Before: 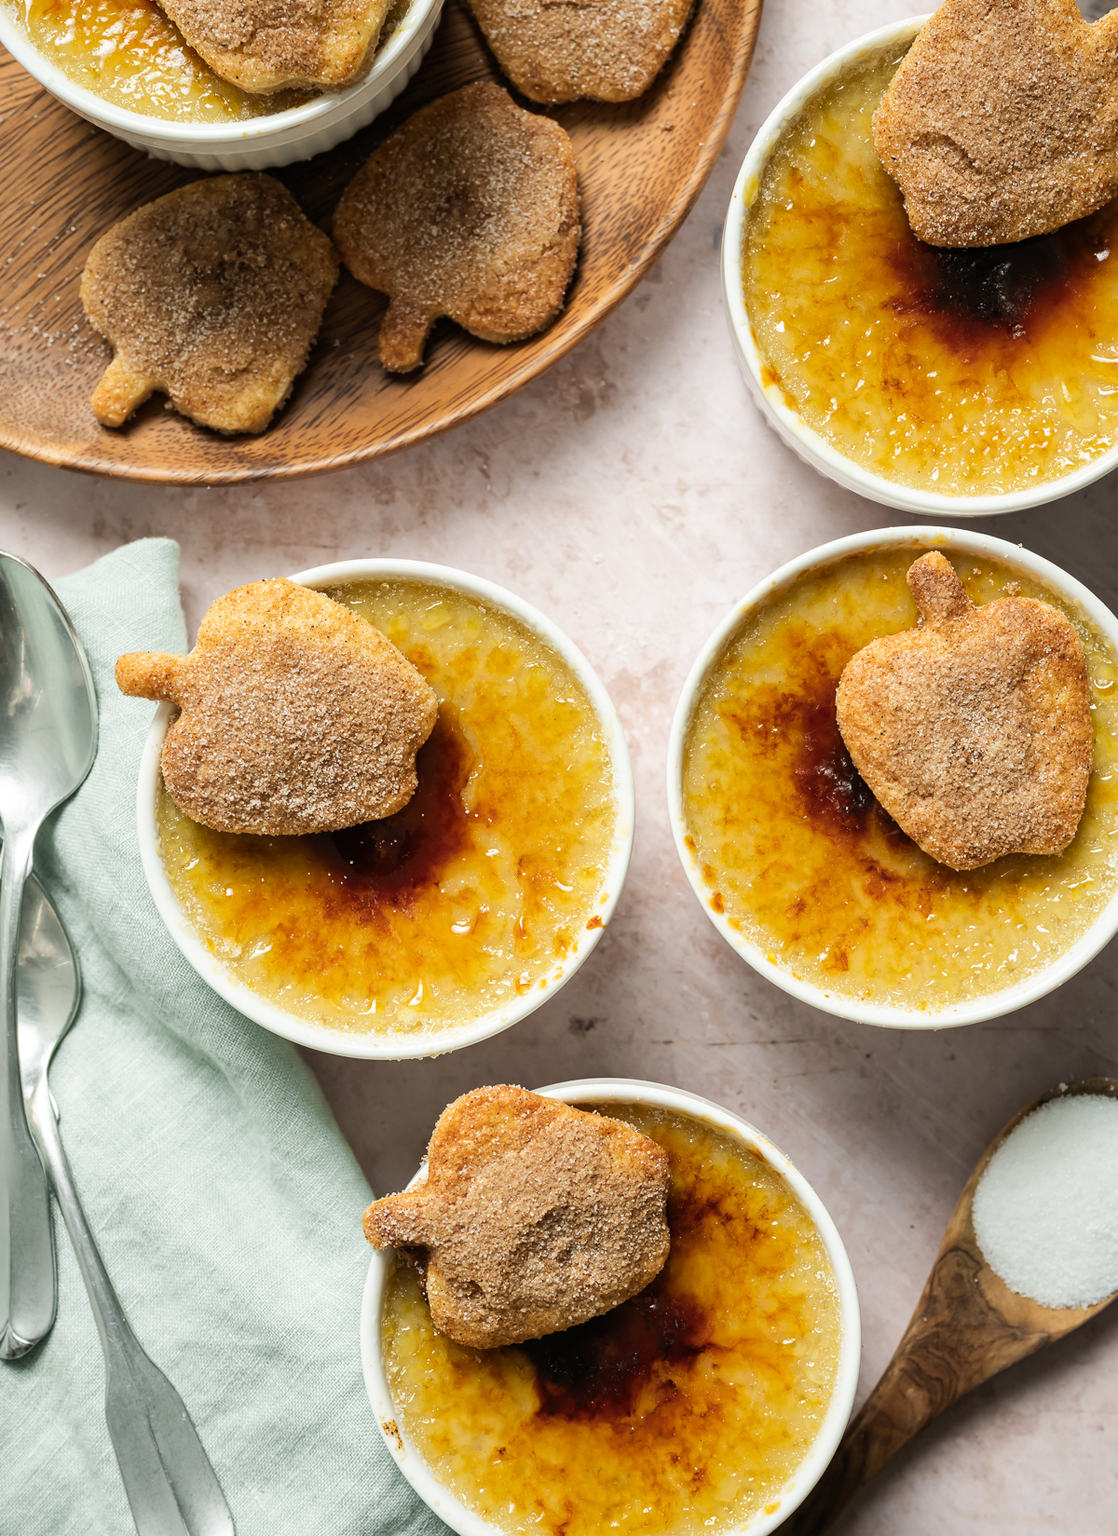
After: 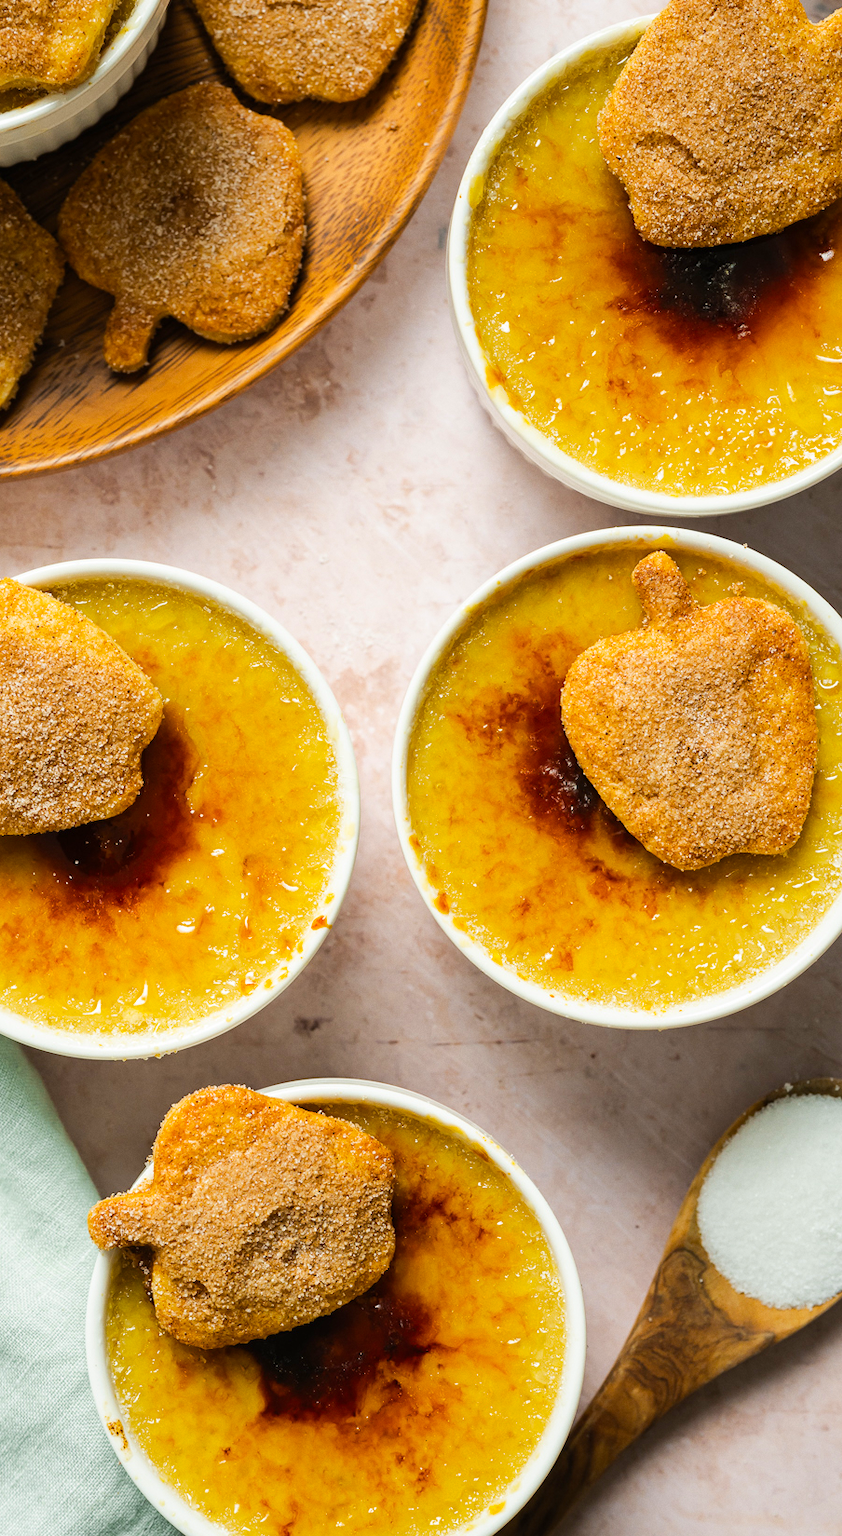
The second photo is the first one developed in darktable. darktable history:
crop and rotate: left 24.6%
color balance rgb: perceptual saturation grading › global saturation 25%, perceptual brilliance grading › mid-tones 10%, perceptual brilliance grading › shadows 15%, global vibrance 20%
grain: coarseness 0.09 ISO, strength 10%
